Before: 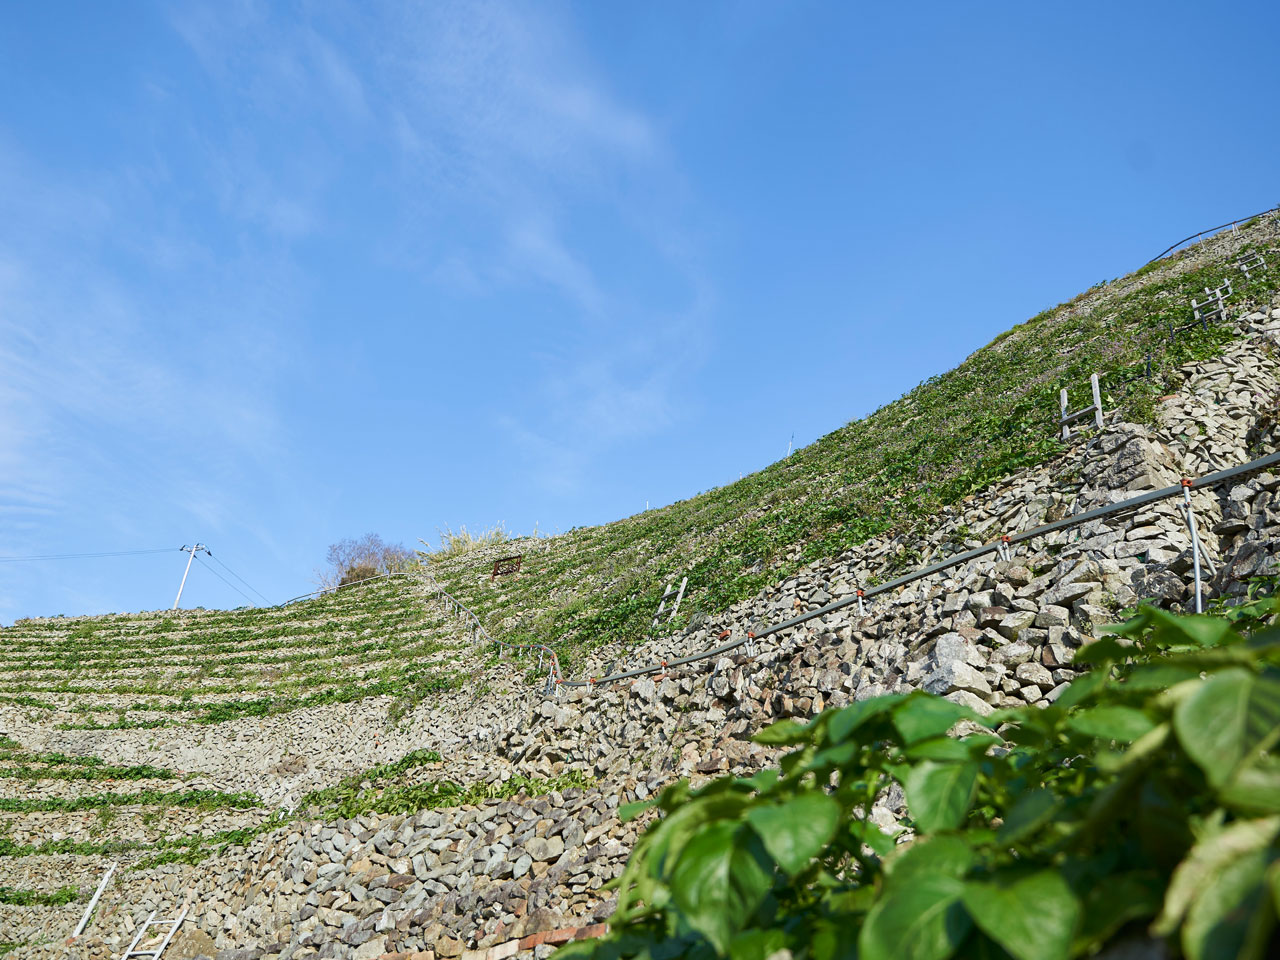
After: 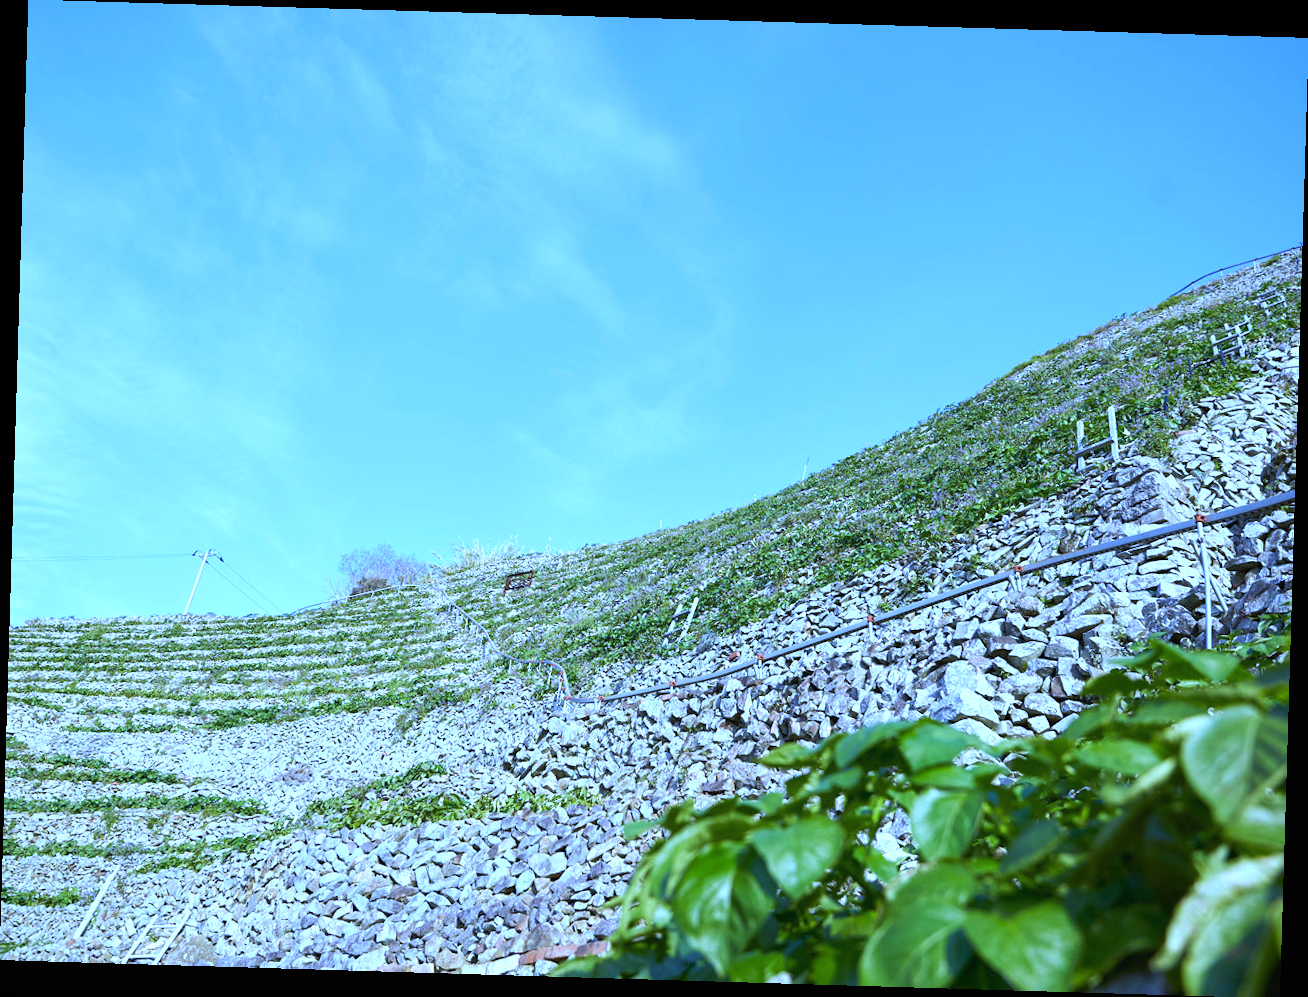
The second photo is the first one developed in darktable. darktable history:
exposure: black level correction 0, exposure 0.7 EV, compensate exposure bias true, compensate highlight preservation false
rotate and perspective: rotation 1.72°, automatic cropping off
white balance: red 0.766, blue 1.537
local contrast: mode bilateral grid, contrast 100, coarseness 100, detail 94%, midtone range 0.2
